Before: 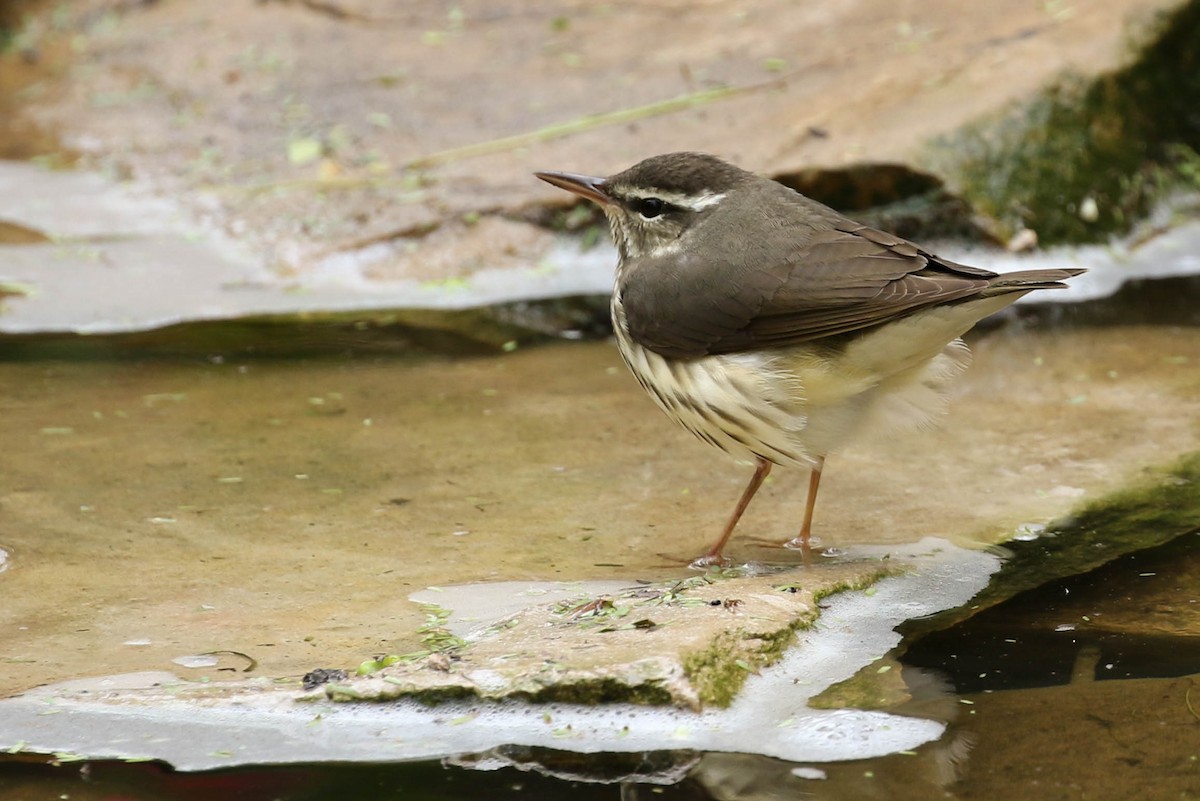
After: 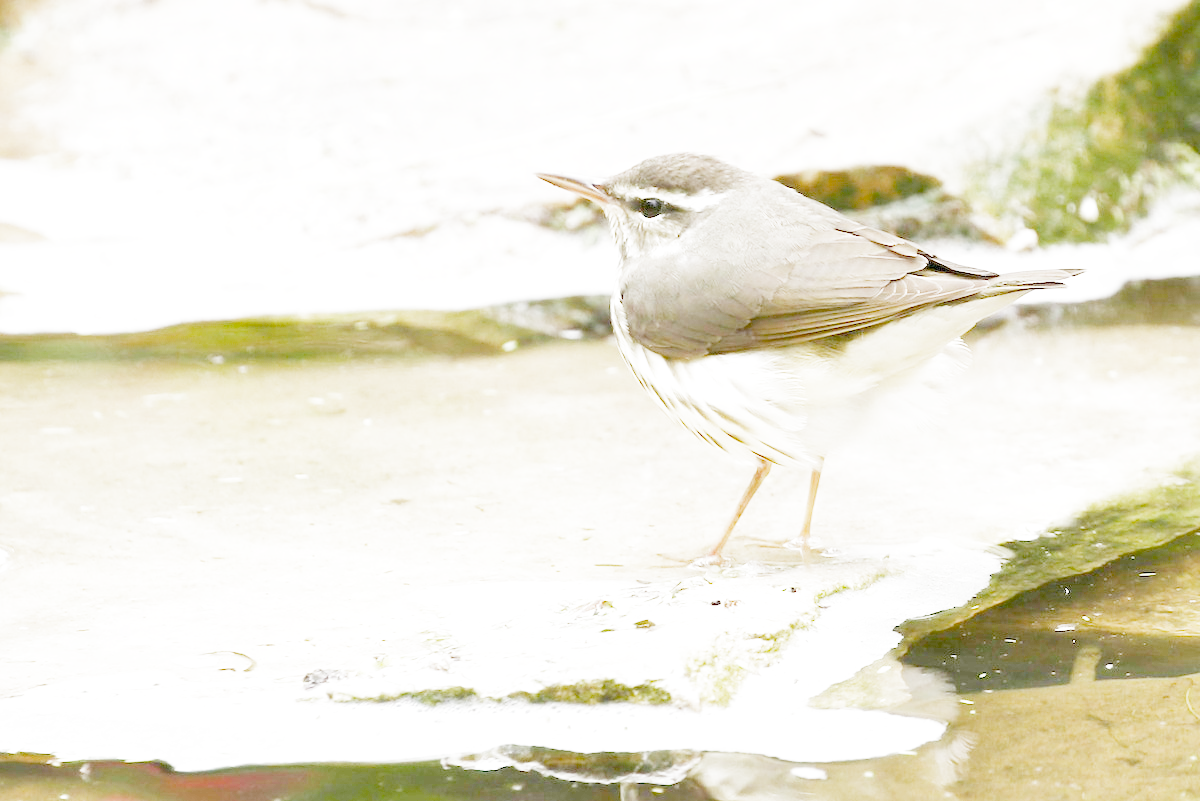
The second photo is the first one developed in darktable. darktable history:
filmic rgb: middle gray luminance 12.74%, black relative exposure -10.13 EV, white relative exposure 3.47 EV, threshold 6 EV, target black luminance 0%, hardness 5.74, latitude 44.69%, contrast 1.221, highlights saturation mix 5%, shadows ↔ highlights balance 26.78%, add noise in highlights 0, preserve chrominance no, color science v3 (2019), use custom middle-gray values true, iterations of high-quality reconstruction 0, contrast in highlights soft, enable highlight reconstruction true
exposure: exposure 0.6 EV, compensate highlight preservation false
color balance: output saturation 110%
